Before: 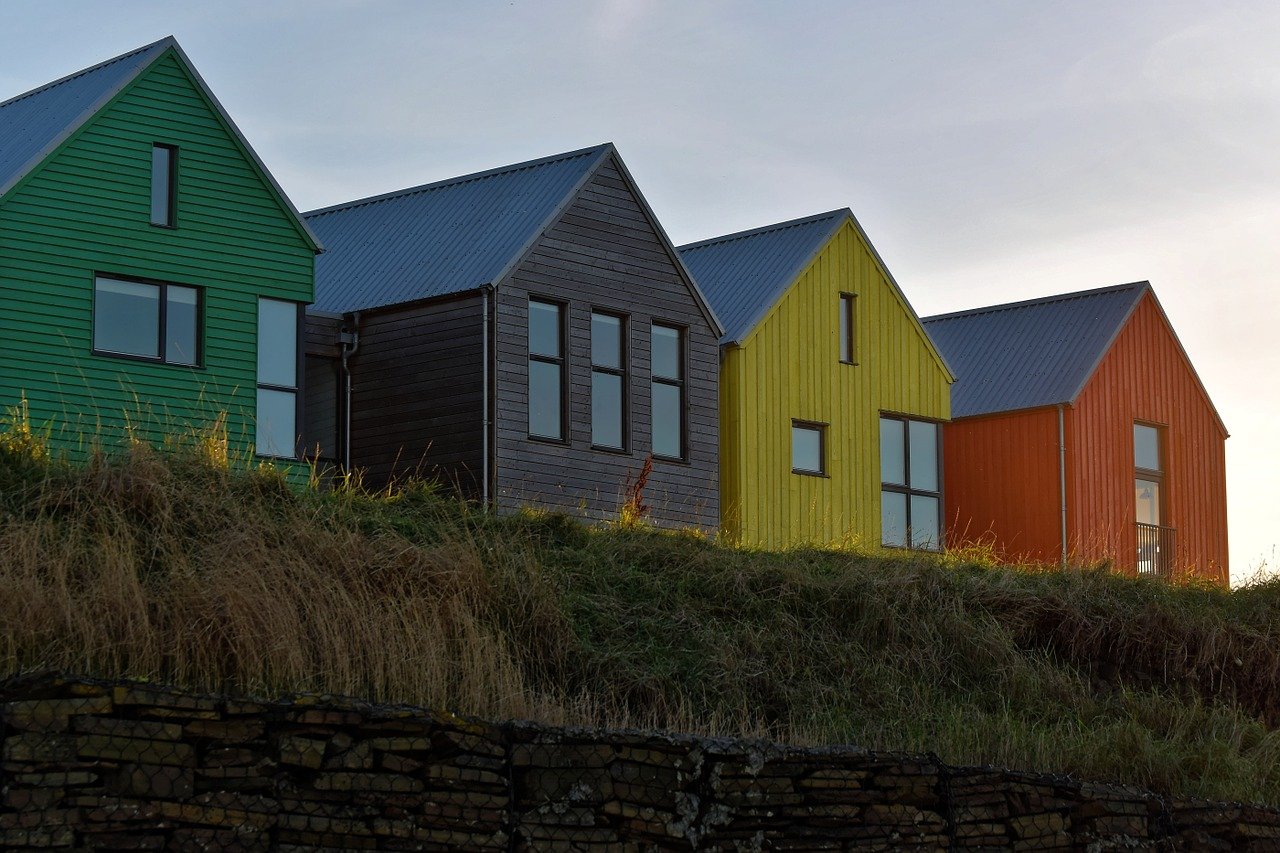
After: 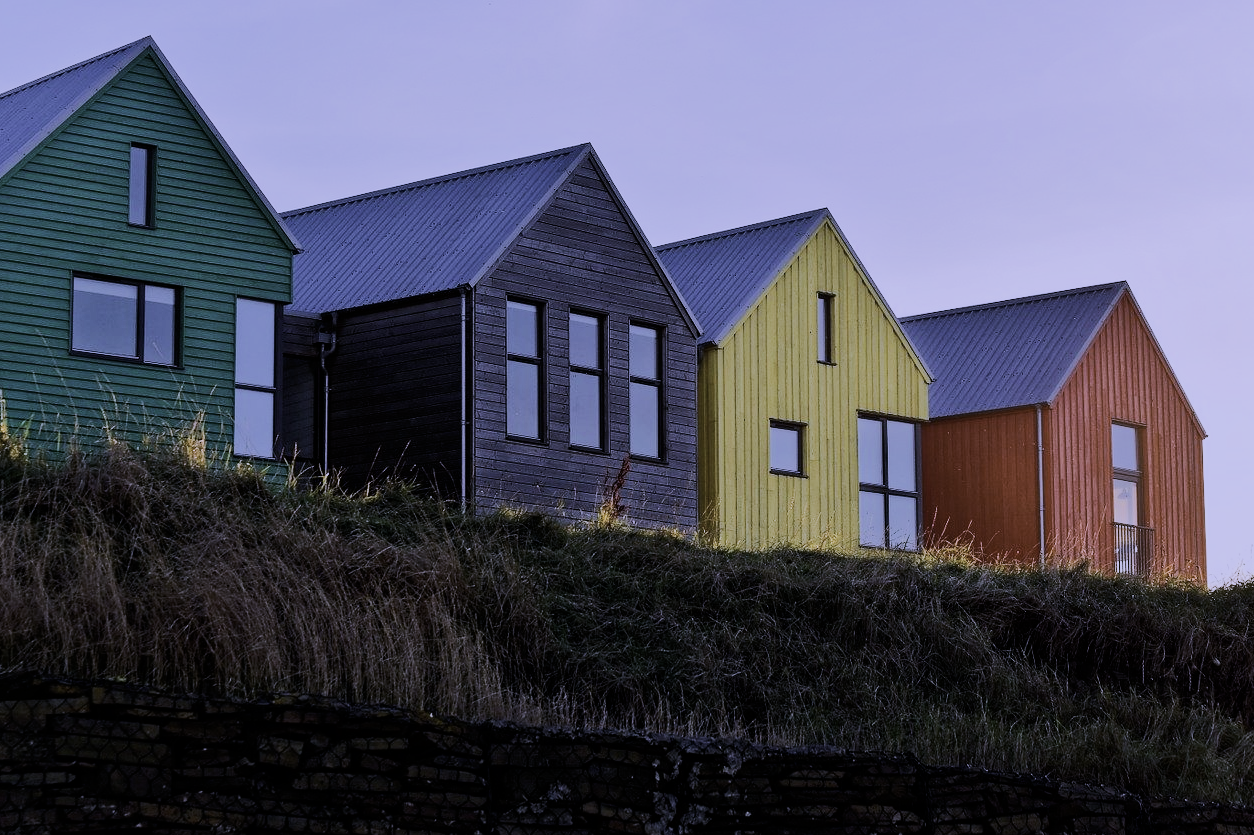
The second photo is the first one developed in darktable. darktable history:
crop: left 1.743%, right 0.268%, bottom 2.011%
filmic rgb: black relative exposure -7.65 EV, white relative exposure 4.56 EV, hardness 3.61
white balance: red 0.98, blue 1.61
contrast brightness saturation: contrast 0.1, saturation -0.36
rgb curve: curves: ch0 [(0, 0) (0.284, 0.292) (0.505, 0.644) (1, 1)], compensate middle gray true
